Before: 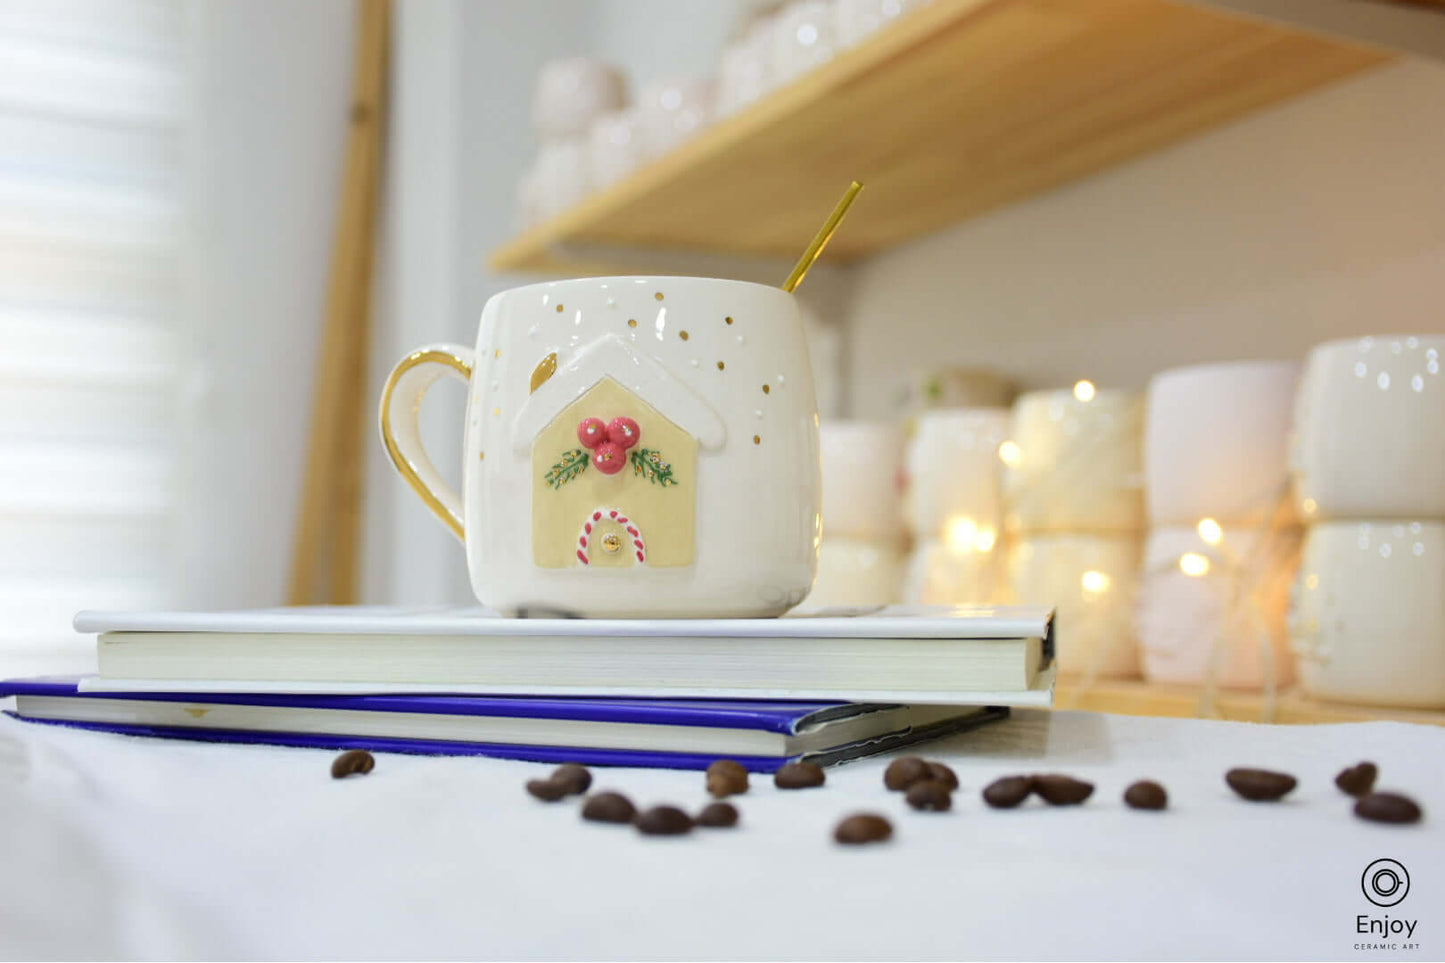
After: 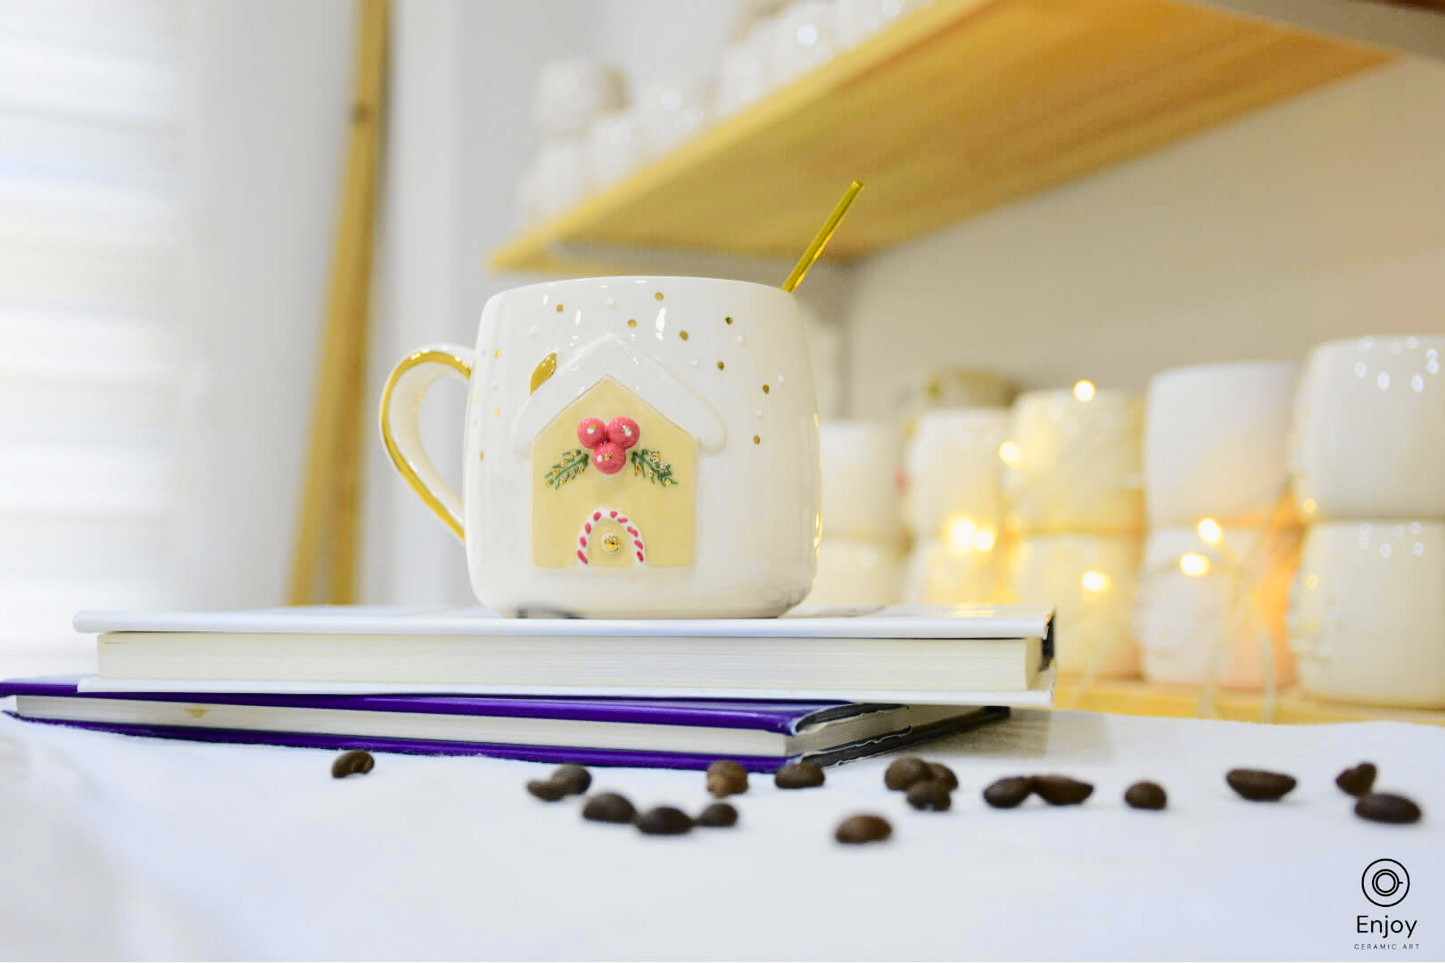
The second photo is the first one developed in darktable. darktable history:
tone curve: curves: ch0 [(0, 0.01) (0.097, 0.07) (0.204, 0.173) (0.447, 0.517) (0.539, 0.624) (0.733, 0.791) (0.879, 0.898) (1, 0.98)]; ch1 [(0, 0) (0.393, 0.415) (0.447, 0.448) (0.485, 0.494) (0.523, 0.509) (0.545, 0.544) (0.574, 0.578) (0.648, 0.674) (1, 1)]; ch2 [(0, 0) (0.369, 0.388) (0.449, 0.431) (0.499, 0.5) (0.521, 0.517) (0.53, 0.54) (0.564, 0.569) (0.674, 0.735) (1, 1)], color space Lab, independent channels, preserve colors none
